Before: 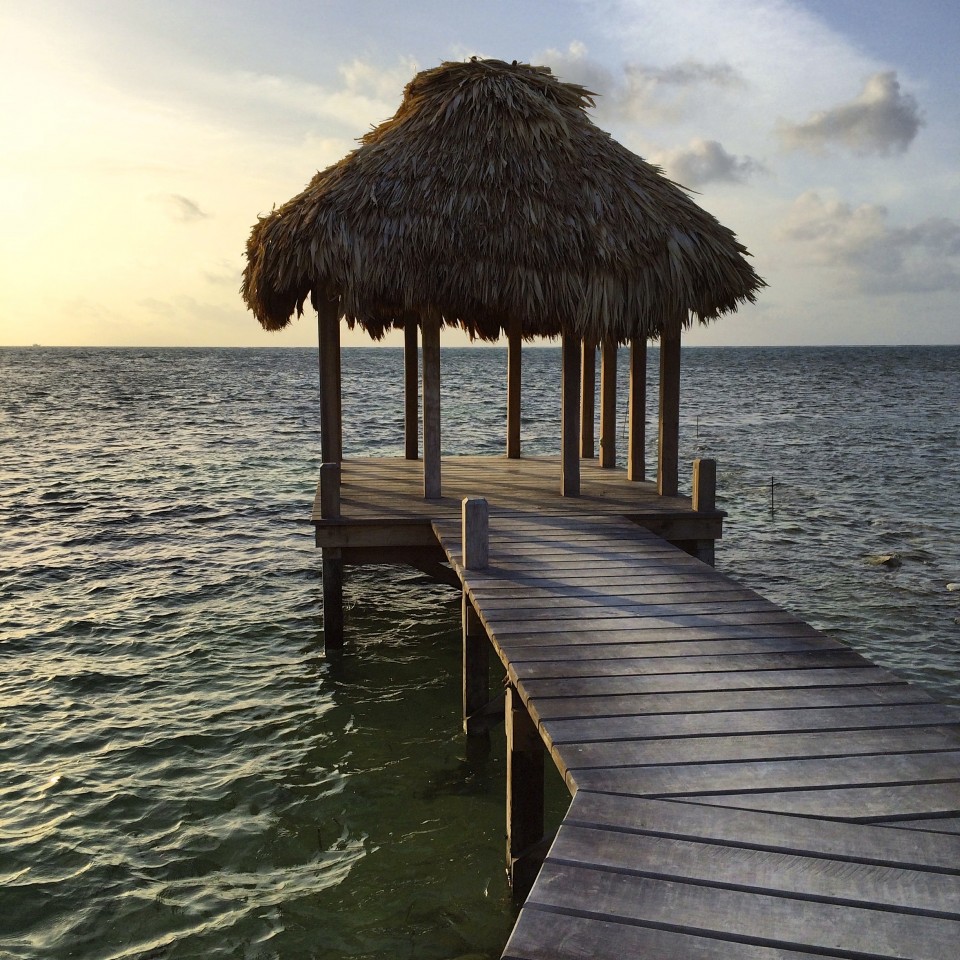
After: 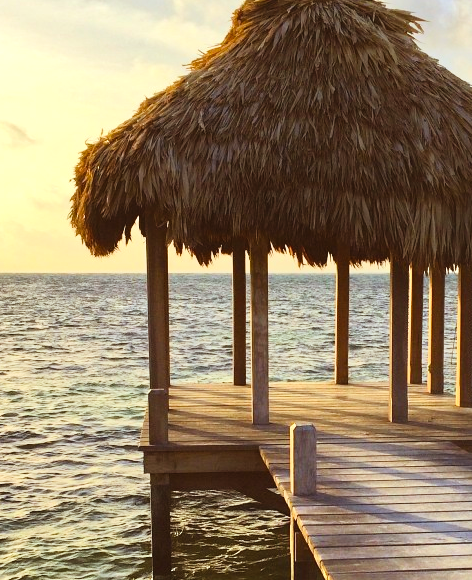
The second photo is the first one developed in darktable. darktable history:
tone equalizer: -7 EV 0.145 EV, -6 EV 0.6 EV, -5 EV 1.13 EV, -4 EV 1.31 EV, -3 EV 1.18 EV, -2 EV 0.6 EV, -1 EV 0.15 EV, edges refinement/feathering 500, mask exposure compensation -1.57 EV, preserve details guided filter
crop: left 17.93%, top 7.782%, right 32.857%, bottom 31.729%
color balance rgb: power › luminance 9.971%, power › chroma 2.813%, power › hue 59.19°, global offset › luminance 0.468%, perceptual saturation grading › global saturation -1.873%, perceptual saturation grading › highlights -7.147%, perceptual saturation grading › mid-tones 8.19%, perceptual saturation grading › shadows 3.602%, global vibrance 33.054%
